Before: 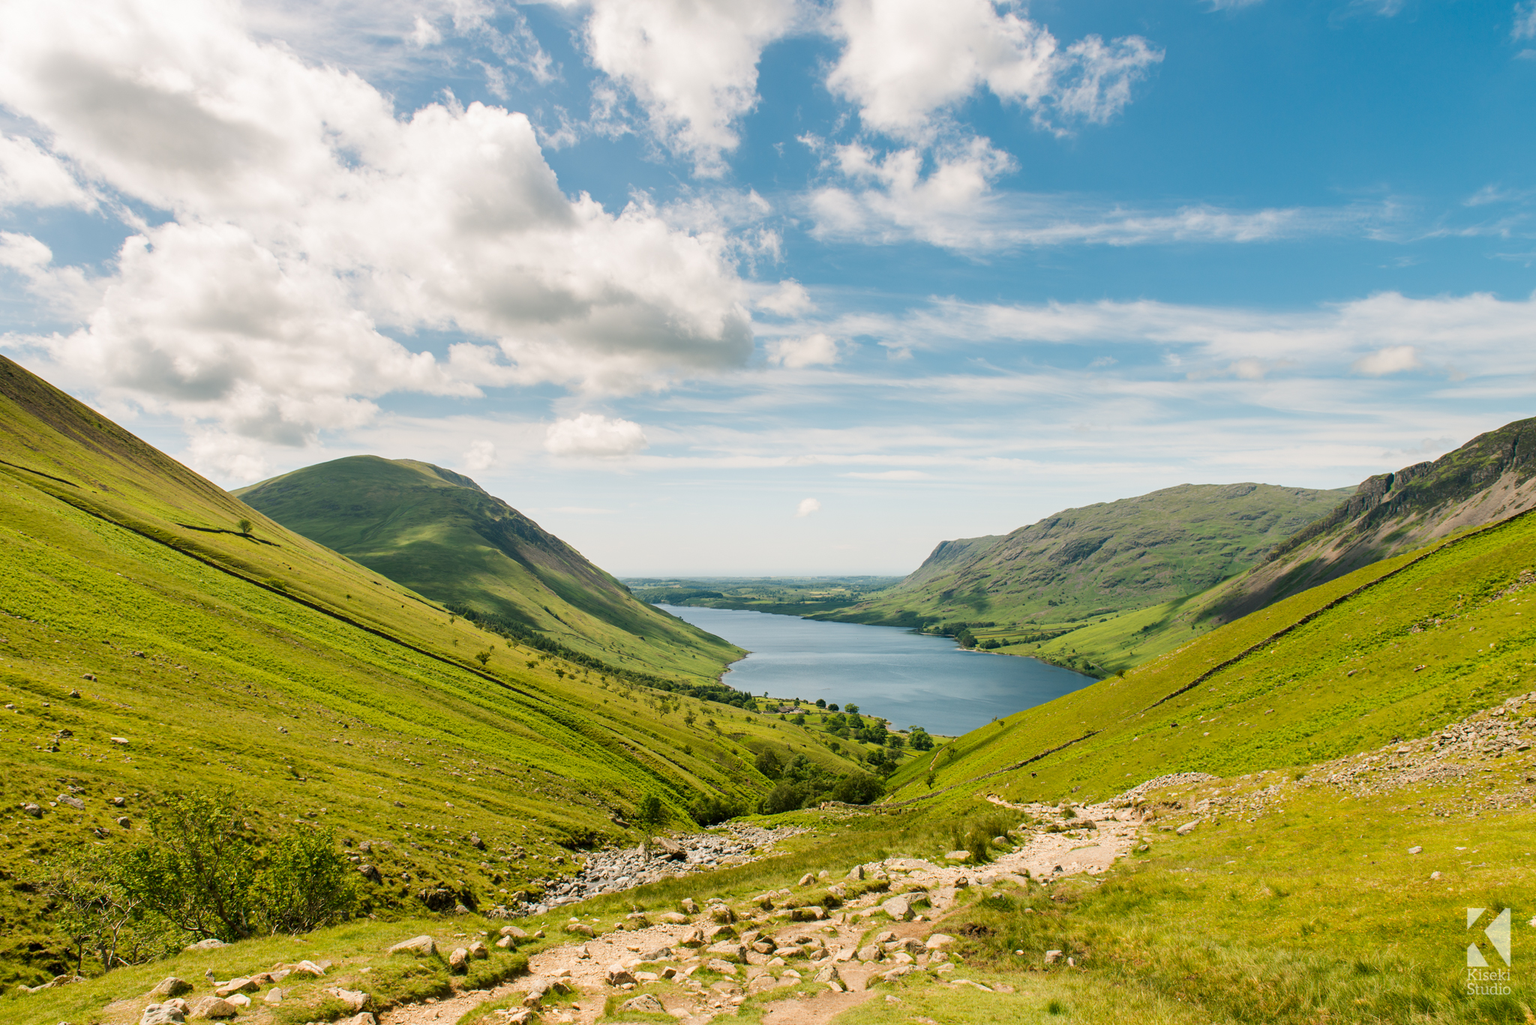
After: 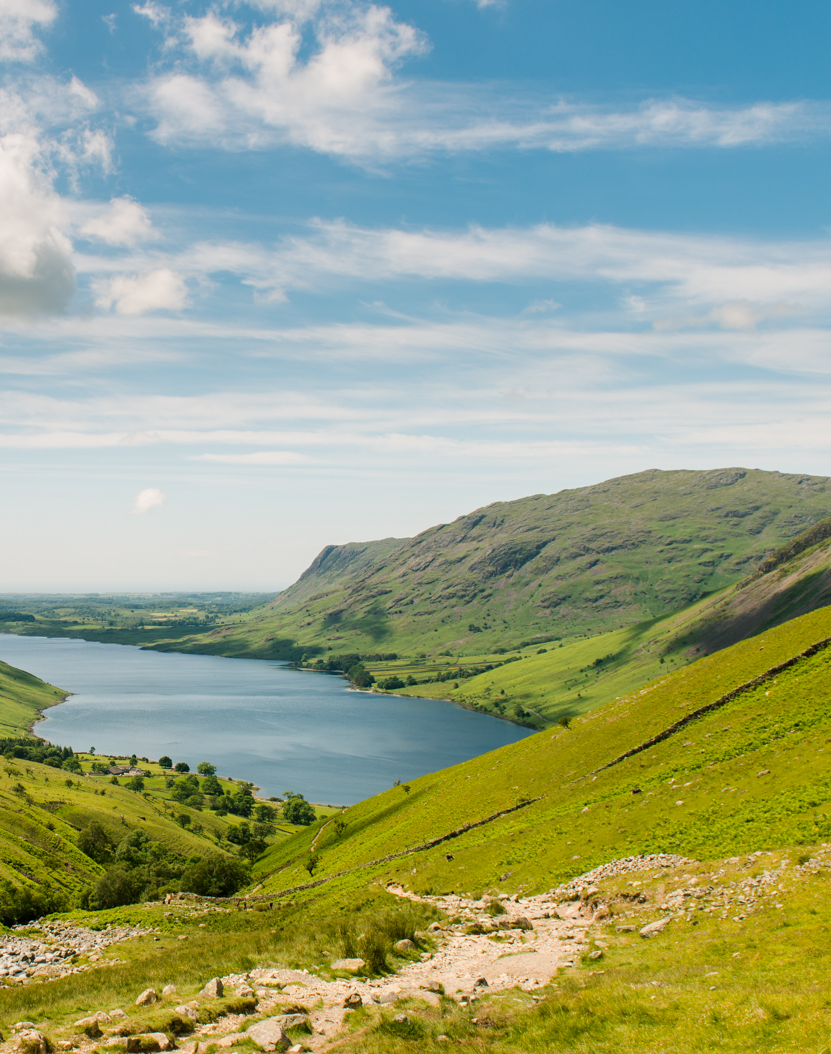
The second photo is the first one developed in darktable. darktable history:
crop: left 45.395%, top 12.91%, right 14.02%, bottom 9.948%
